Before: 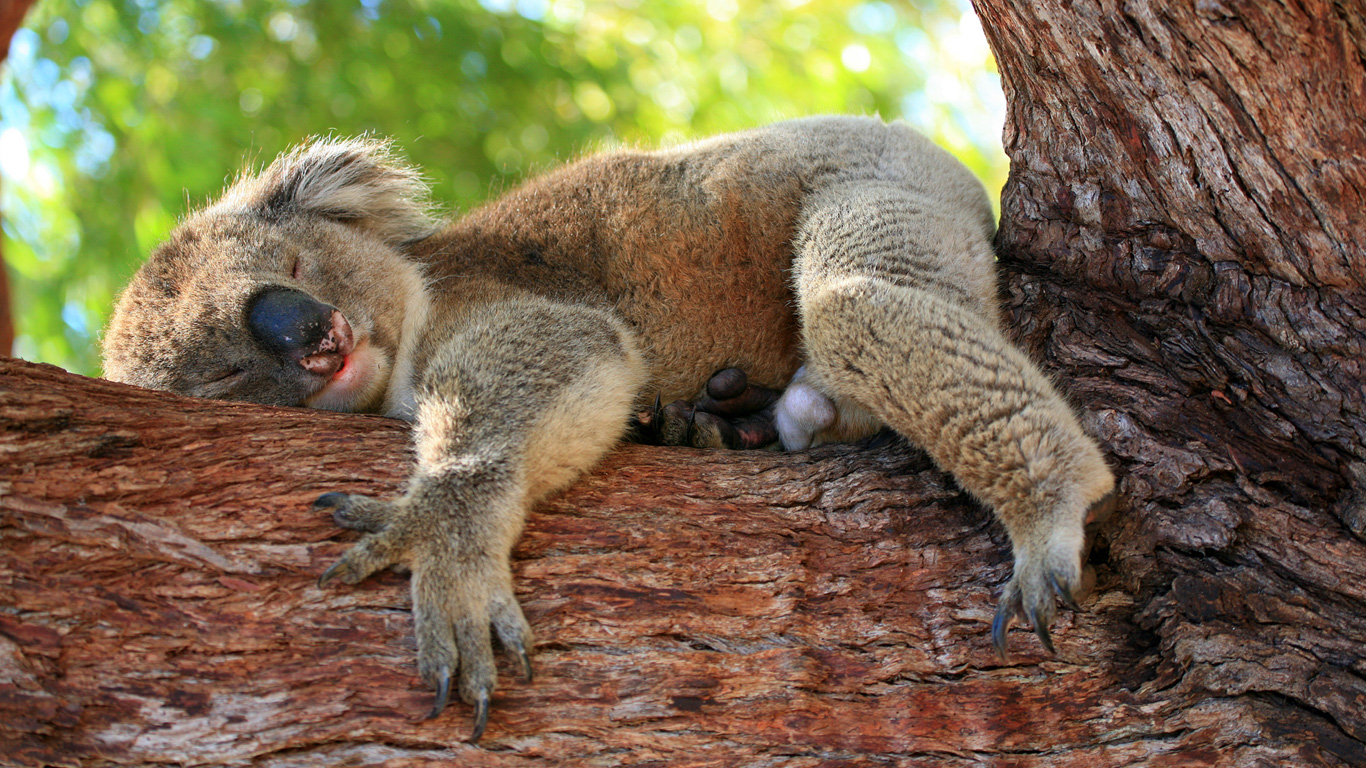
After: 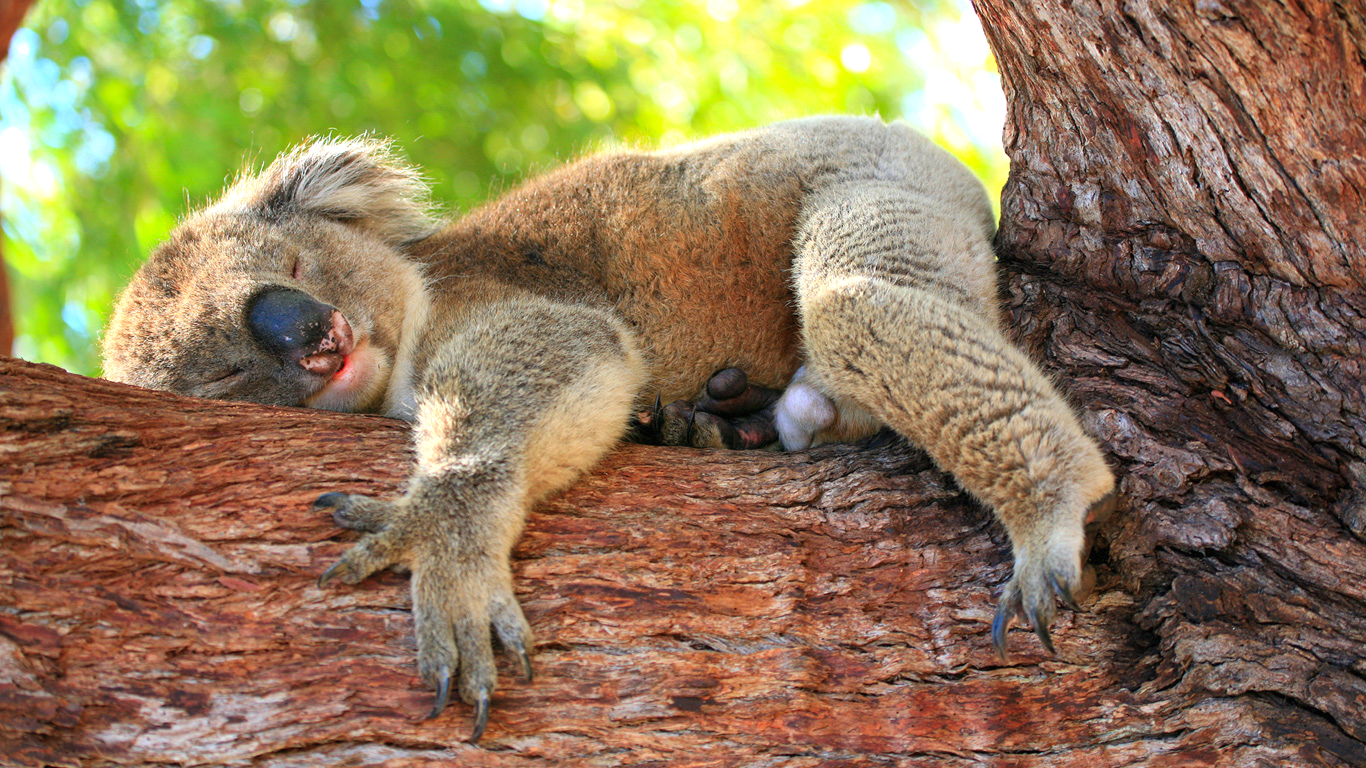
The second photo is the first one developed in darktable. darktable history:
exposure: black level correction 0, exposure 0.3 EV, compensate highlight preservation false
contrast brightness saturation: contrast 0.03, brightness 0.06, saturation 0.13
